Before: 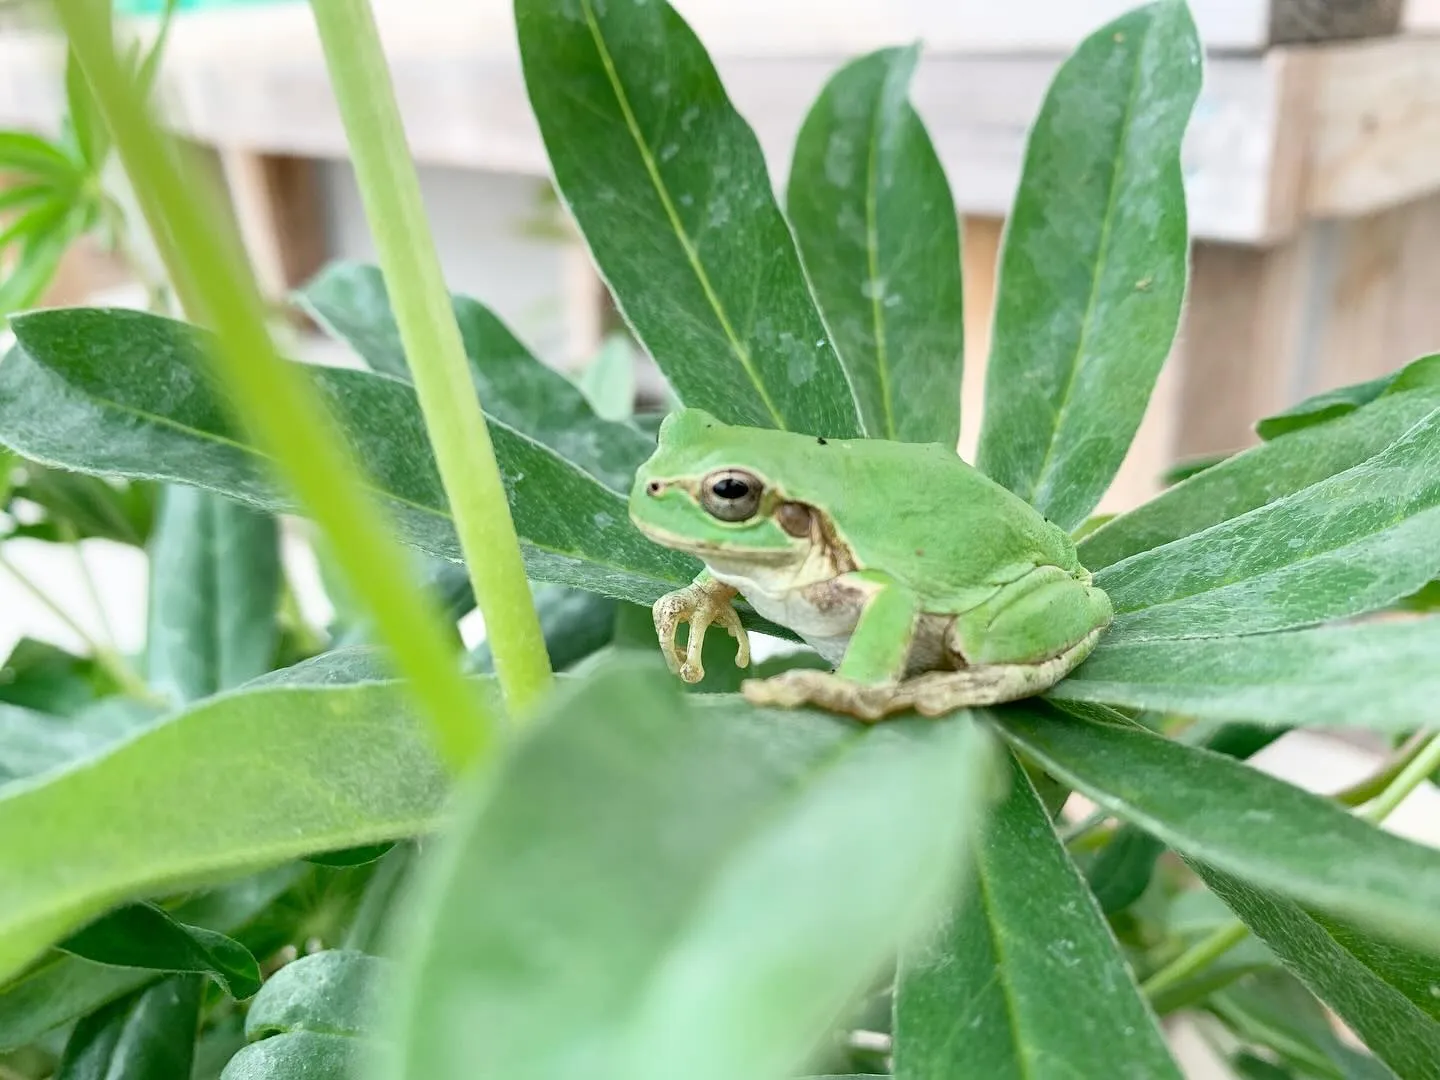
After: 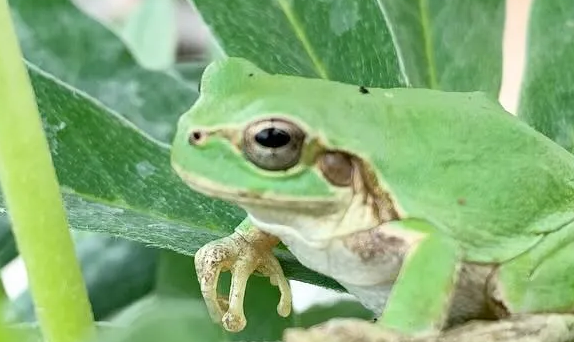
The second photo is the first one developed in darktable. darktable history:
crop: left 31.847%, top 32.567%, right 27.566%, bottom 35.53%
